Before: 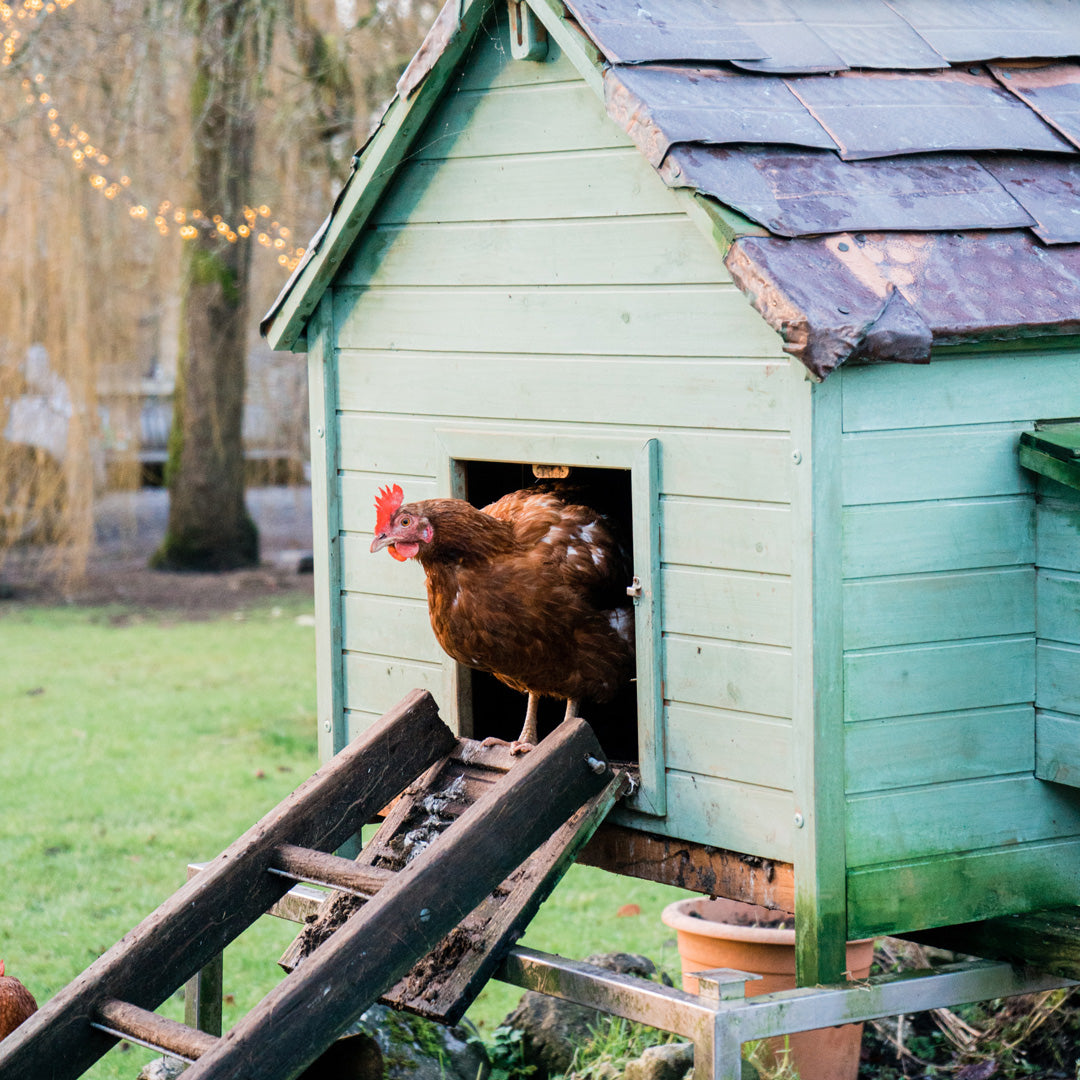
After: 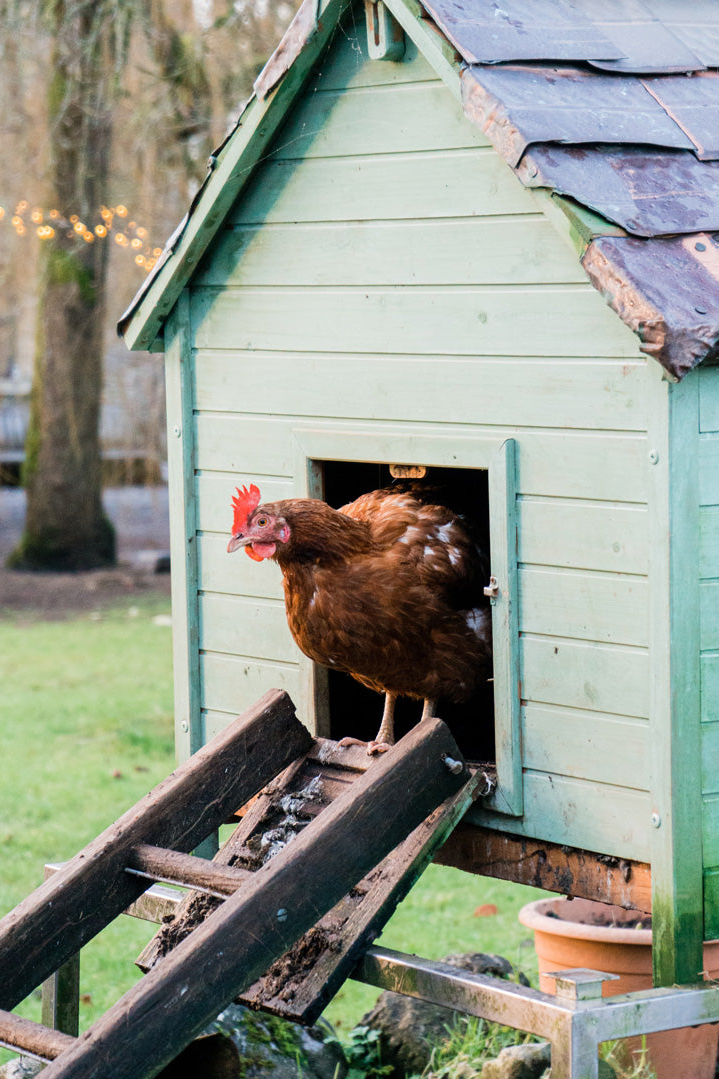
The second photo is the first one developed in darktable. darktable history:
crop and rotate: left 13.335%, right 20.026%
